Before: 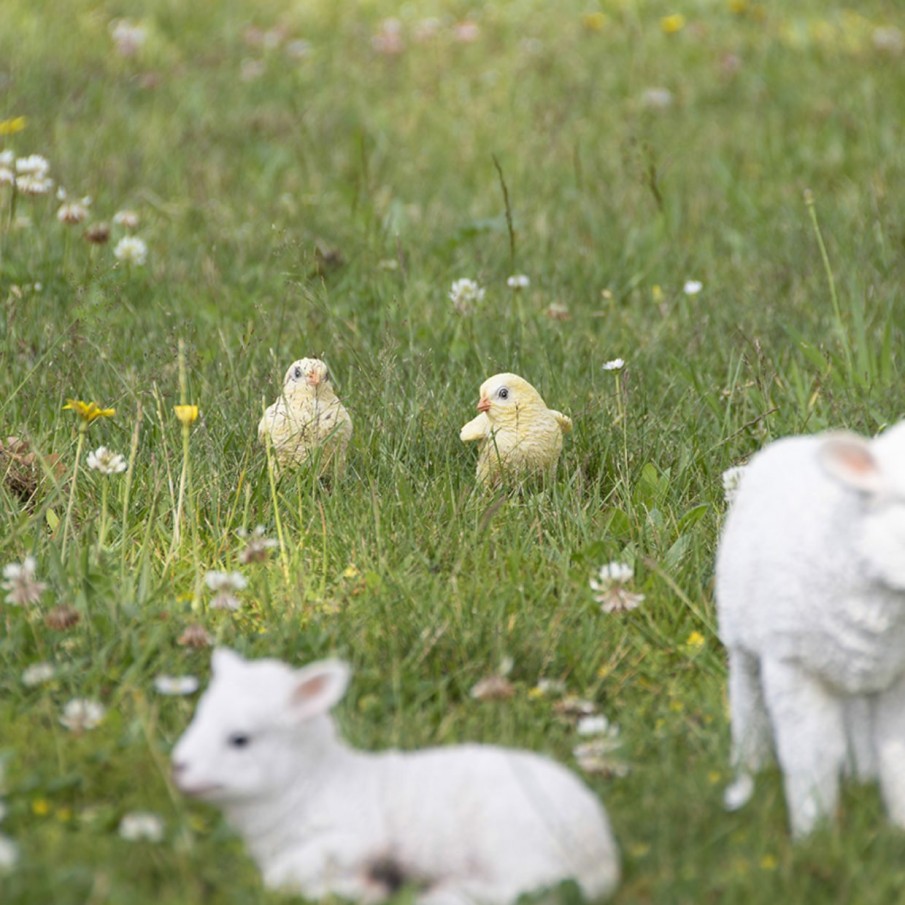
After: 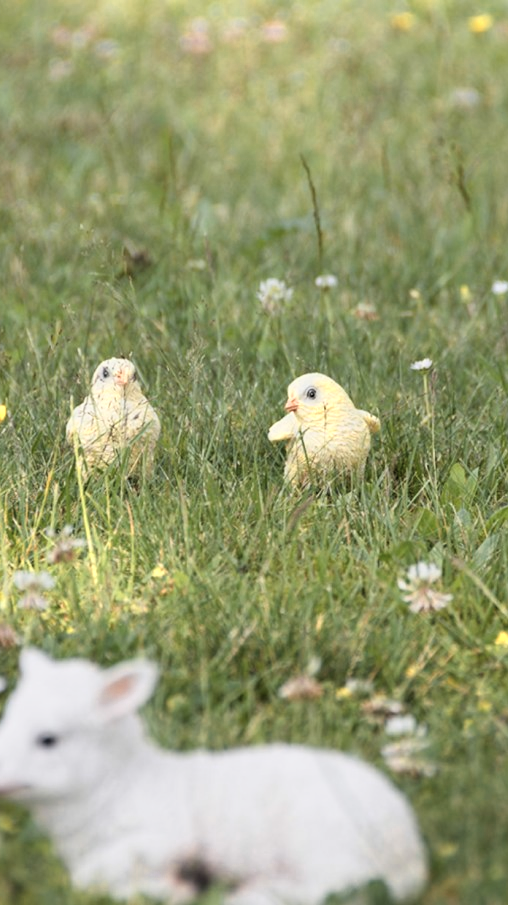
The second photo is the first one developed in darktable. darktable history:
color zones: curves: ch0 [(0.018, 0.548) (0.197, 0.654) (0.425, 0.447) (0.605, 0.658) (0.732, 0.579)]; ch1 [(0.105, 0.531) (0.224, 0.531) (0.386, 0.39) (0.618, 0.456) (0.732, 0.456) (0.956, 0.421)]; ch2 [(0.039, 0.583) (0.215, 0.465) (0.399, 0.544) (0.465, 0.548) (0.614, 0.447) (0.724, 0.43) (0.882, 0.623) (0.956, 0.632)]
filmic rgb: middle gray luminance 21.65%, black relative exposure -14.06 EV, white relative exposure 2.97 EV, target black luminance 0%, hardness 8.81, latitude 59.9%, contrast 1.211, highlights saturation mix 6.07%, shadows ↔ highlights balance 41.19%
crop: left 21.286%, right 22.559%
